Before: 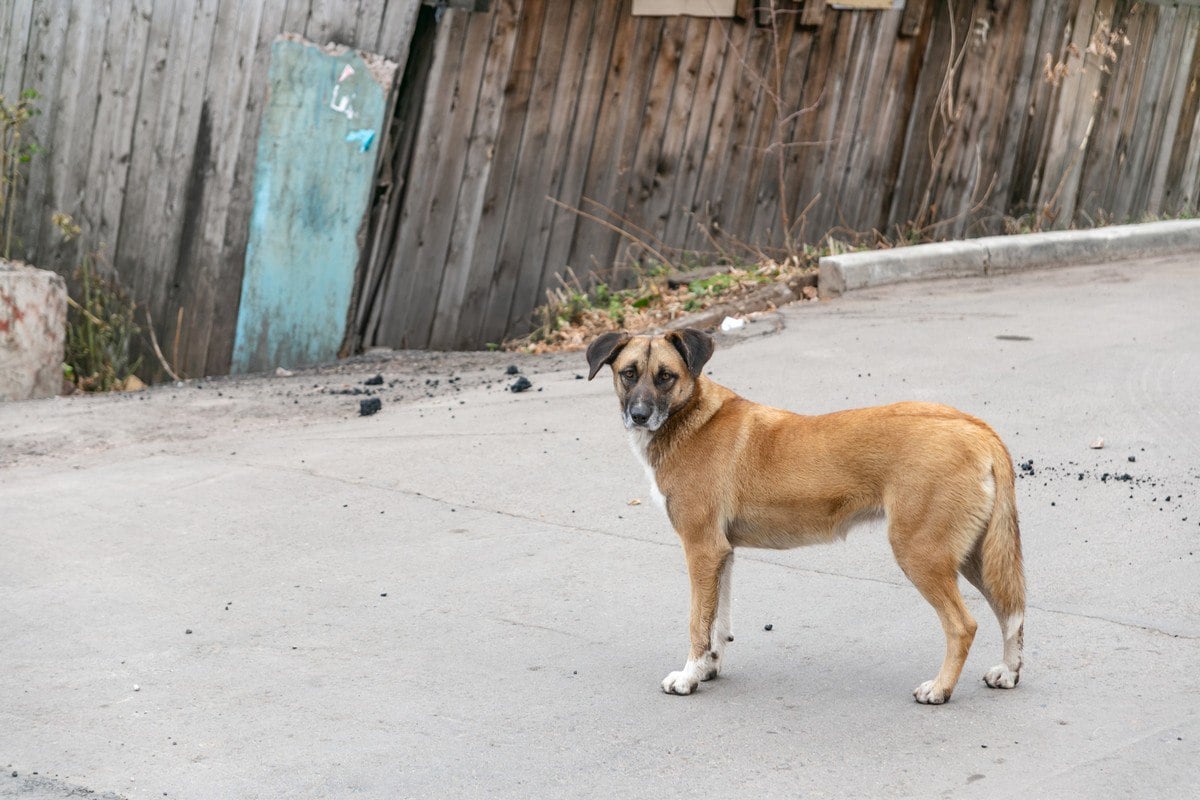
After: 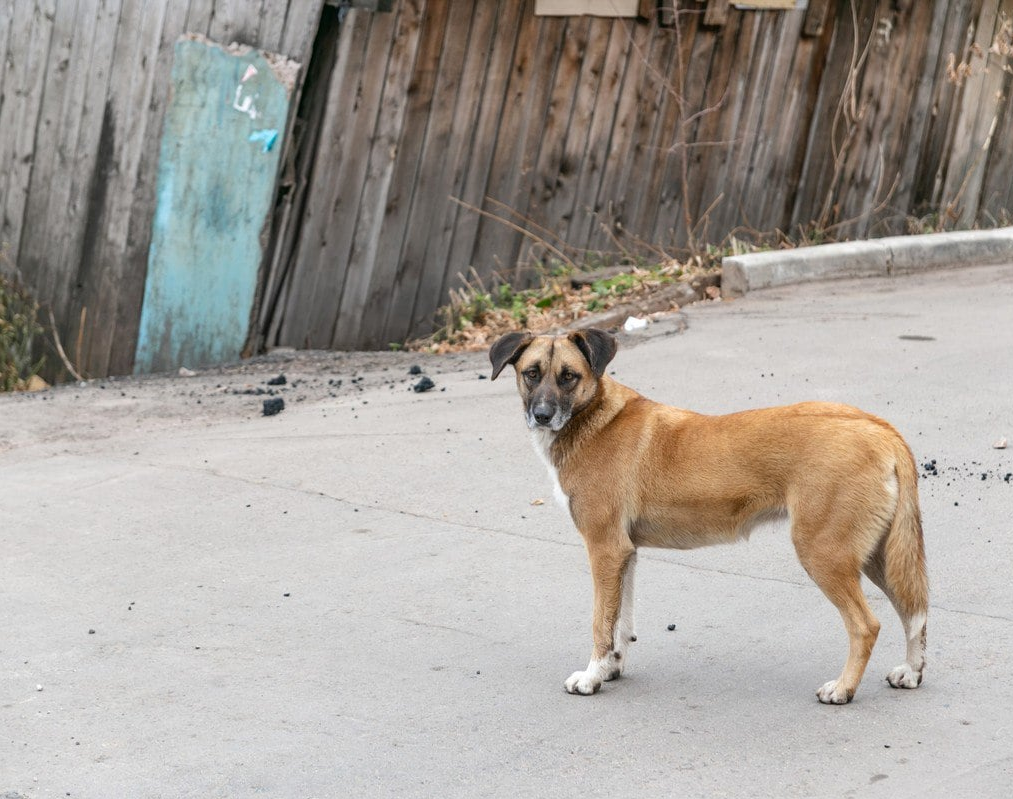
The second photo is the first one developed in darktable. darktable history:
crop: left 8.088%, right 7.438%
